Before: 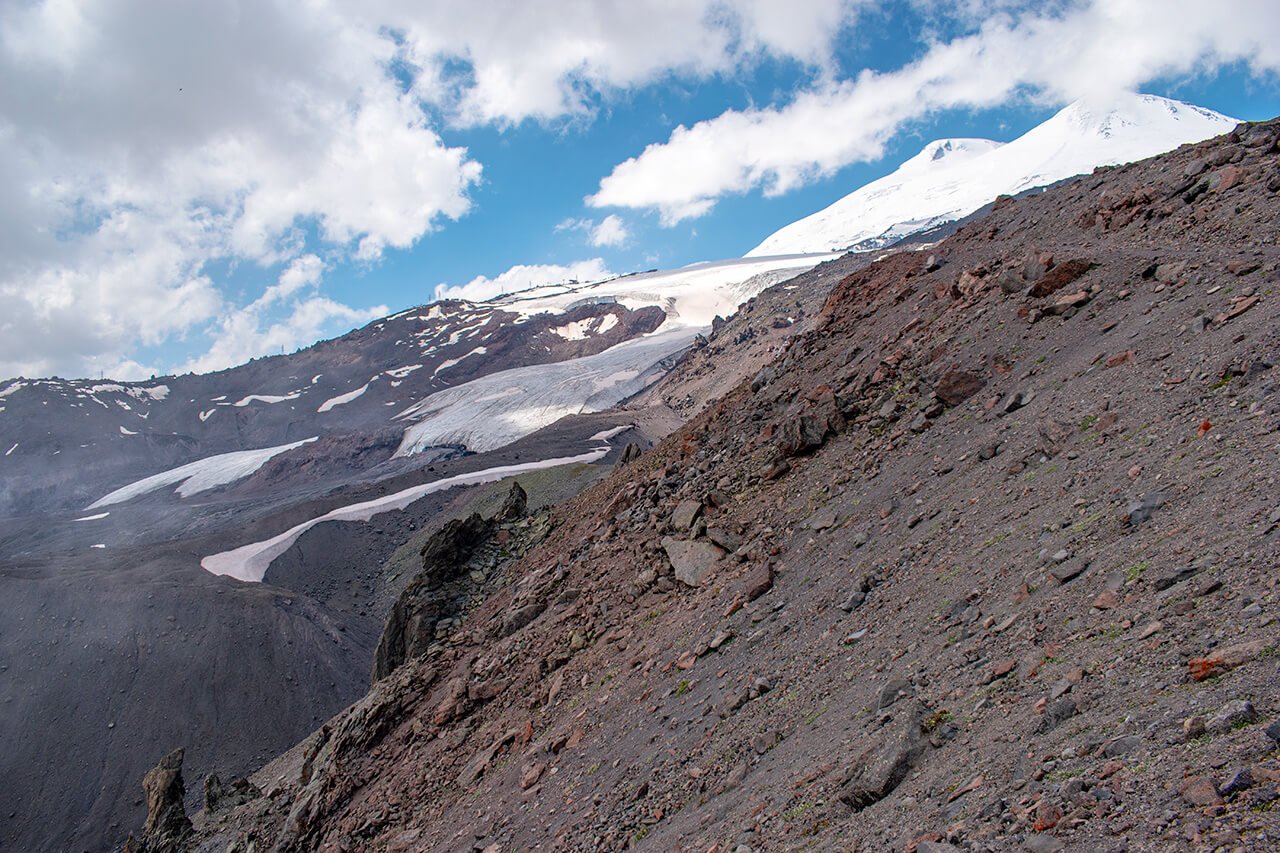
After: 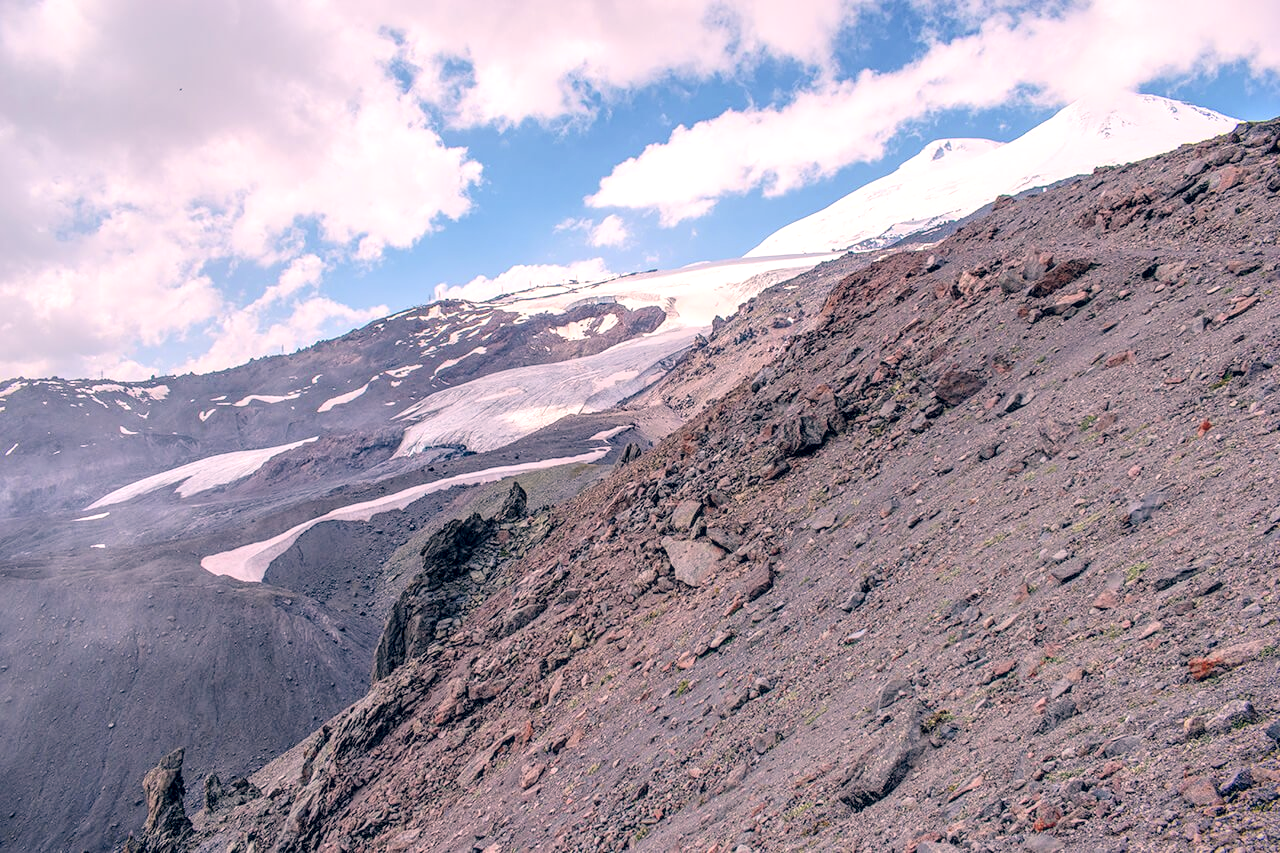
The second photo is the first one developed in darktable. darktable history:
contrast brightness saturation: contrast 0.103, brightness 0.317, saturation 0.148
color correction: highlights a* 13.9, highlights b* 6.19, shadows a* -5.59, shadows b* -15.64, saturation 0.86
local contrast: highlights 63%, detail 143%, midtone range 0.434
